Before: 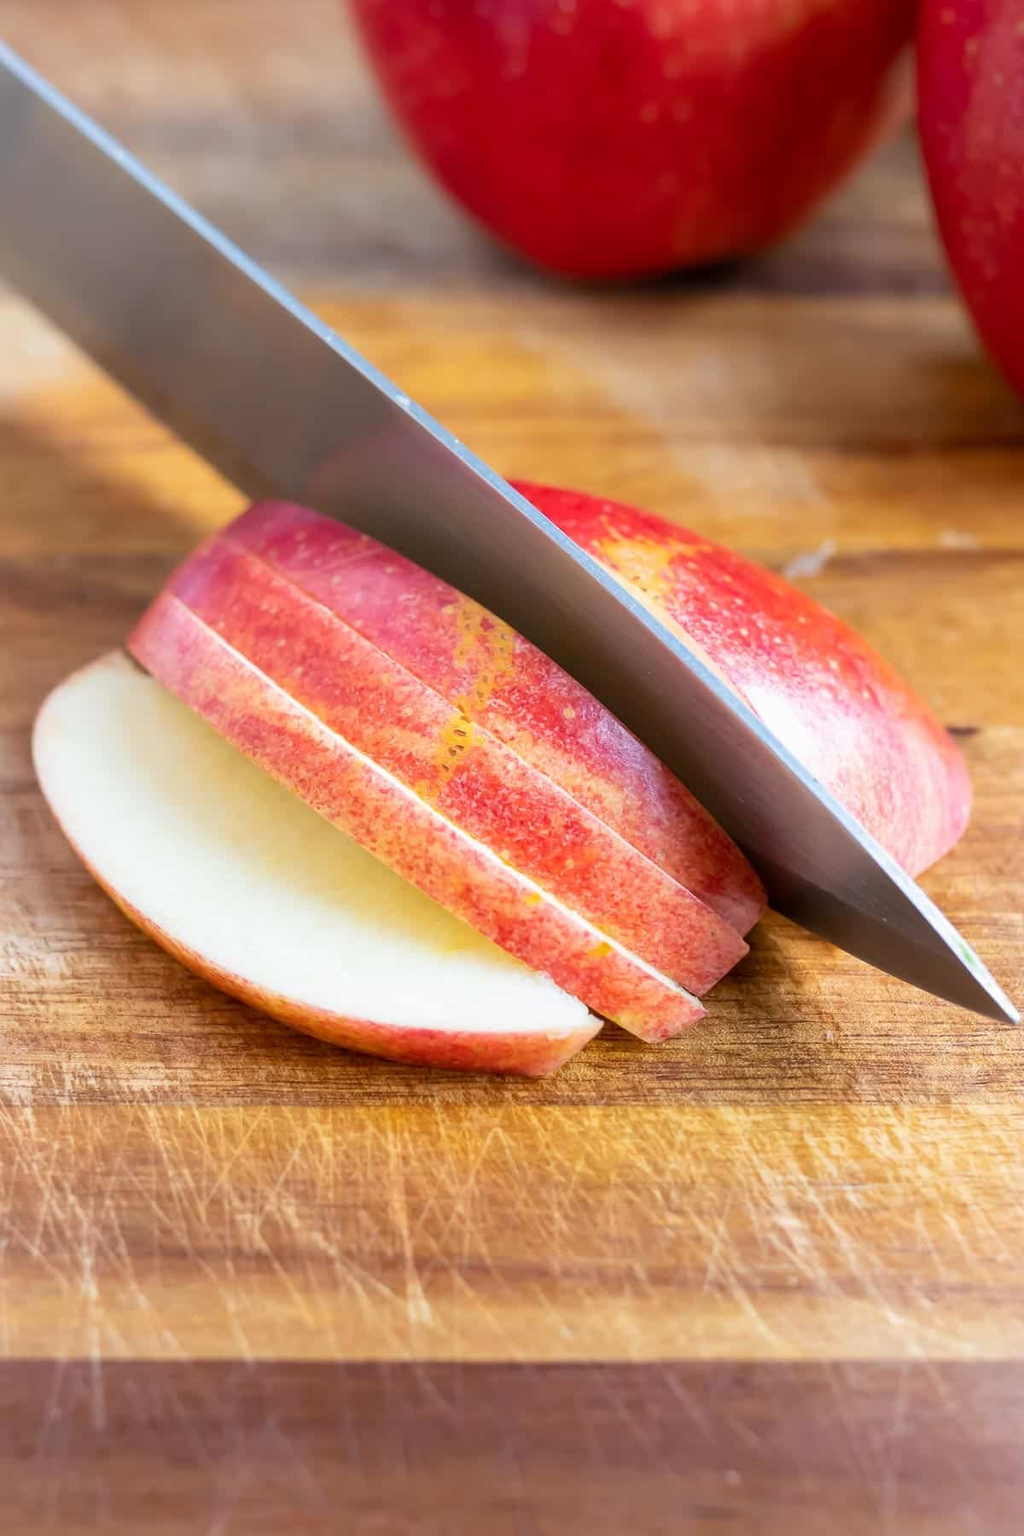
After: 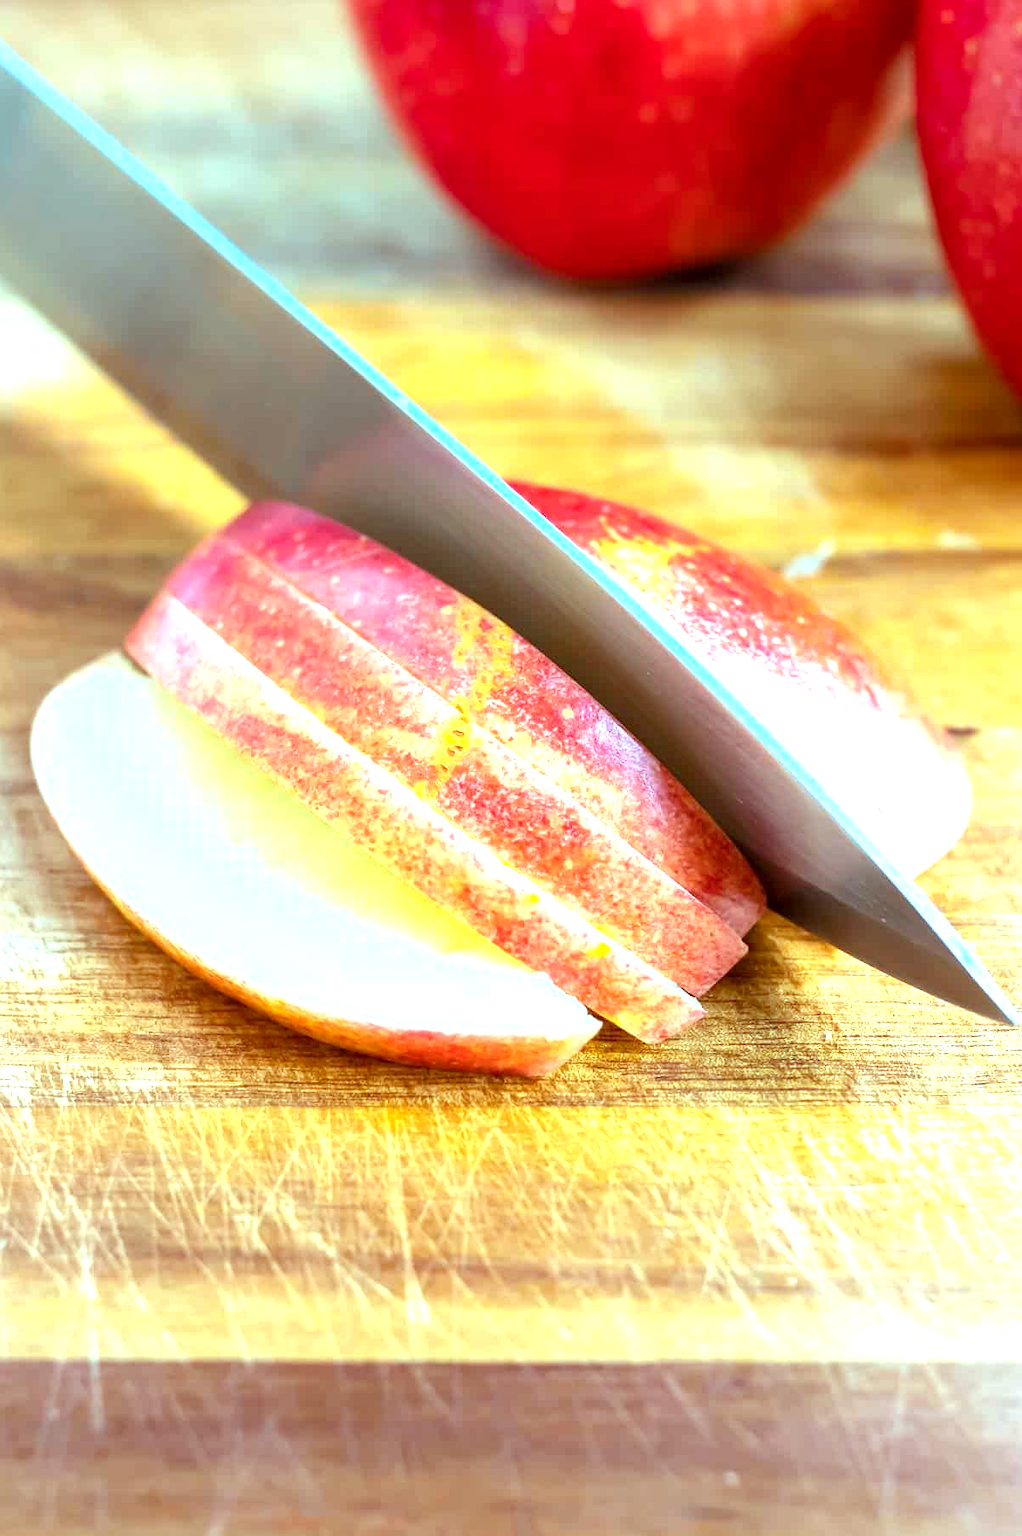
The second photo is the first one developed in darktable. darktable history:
color balance rgb: power › luminance 3.124%, power › hue 228.79°, highlights gain › chroma 5.409%, highlights gain › hue 198.01°, perceptual saturation grading › global saturation 10.47%, perceptual brilliance grading › highlights 3.061%
exposure: exposure 0.947 EV, compensate highlight preservation false
crop: left 0.192%
local contrast: highlights 101%, shadows 100%, detail 119%, midtone range 0.2
